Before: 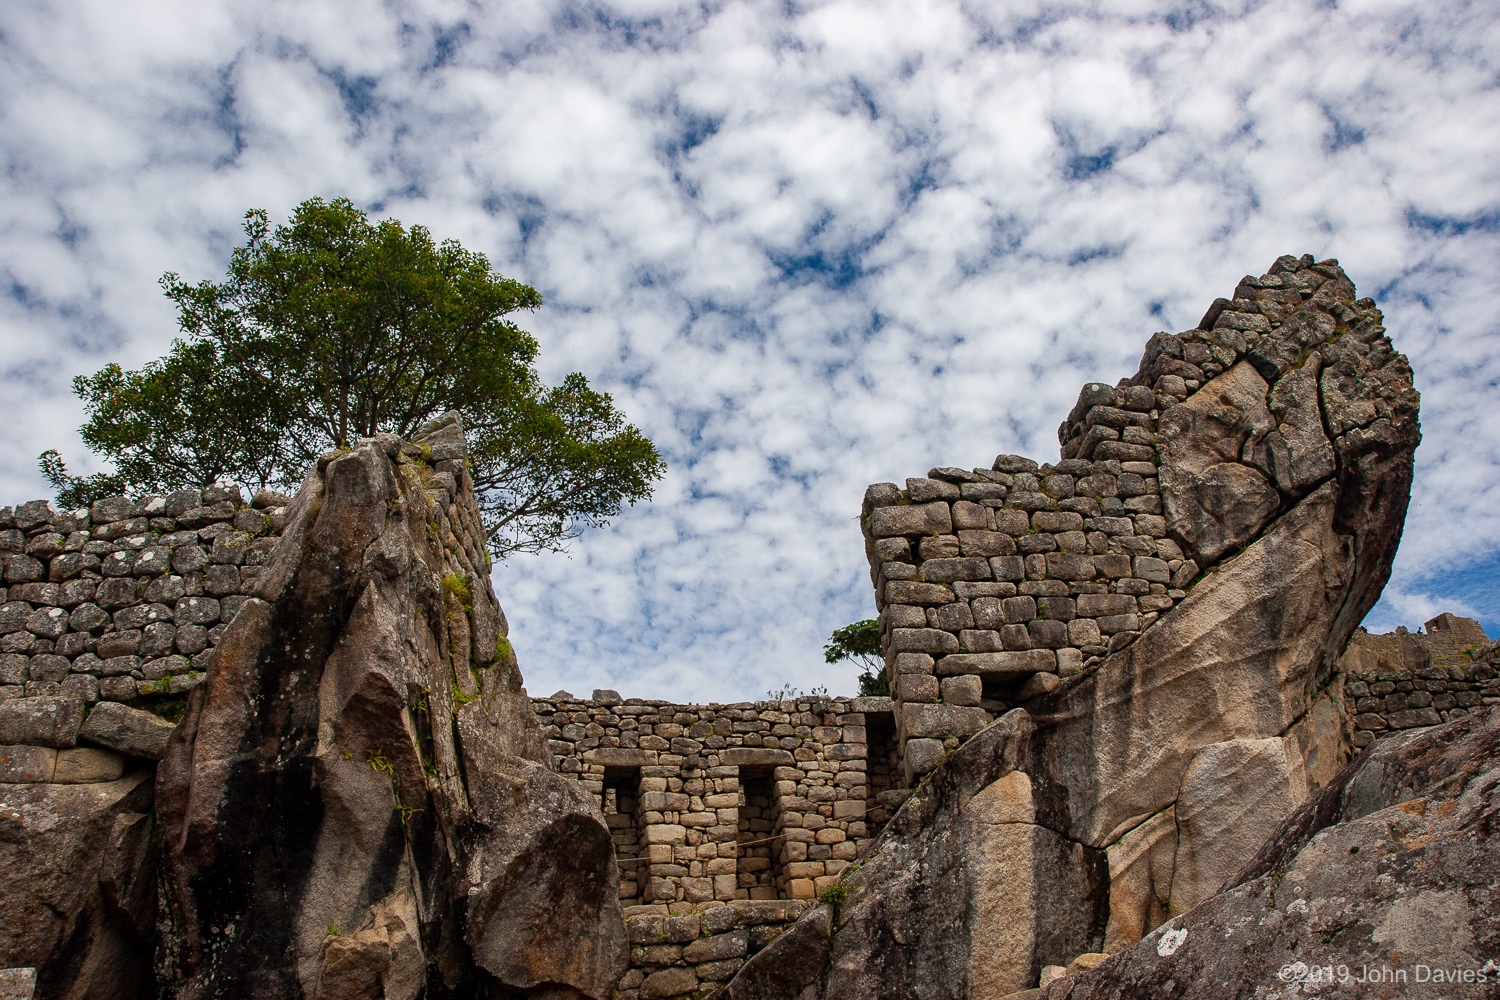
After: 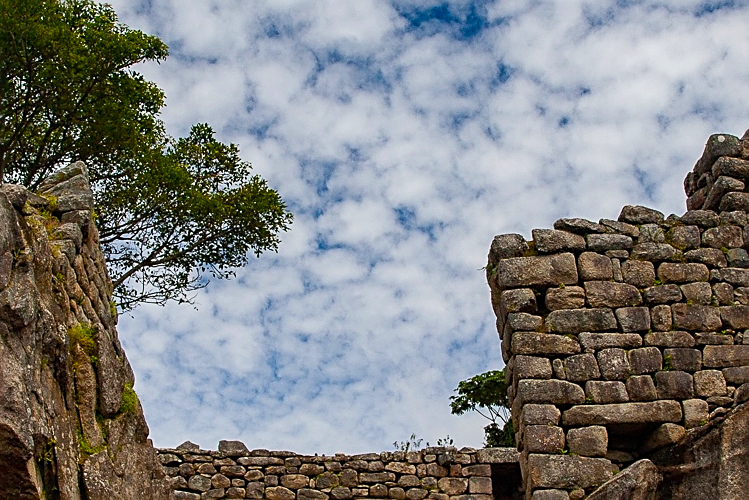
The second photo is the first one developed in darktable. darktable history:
exposure: exposure -0.153 EV, compensate highlight preservation false
color balance rgb: perceptual saturation grading › global saturation 25%, global vibrance 20%
crop: left 25%, top 25%, right 25%, bottom 25%
sharpen: on, module defaults
